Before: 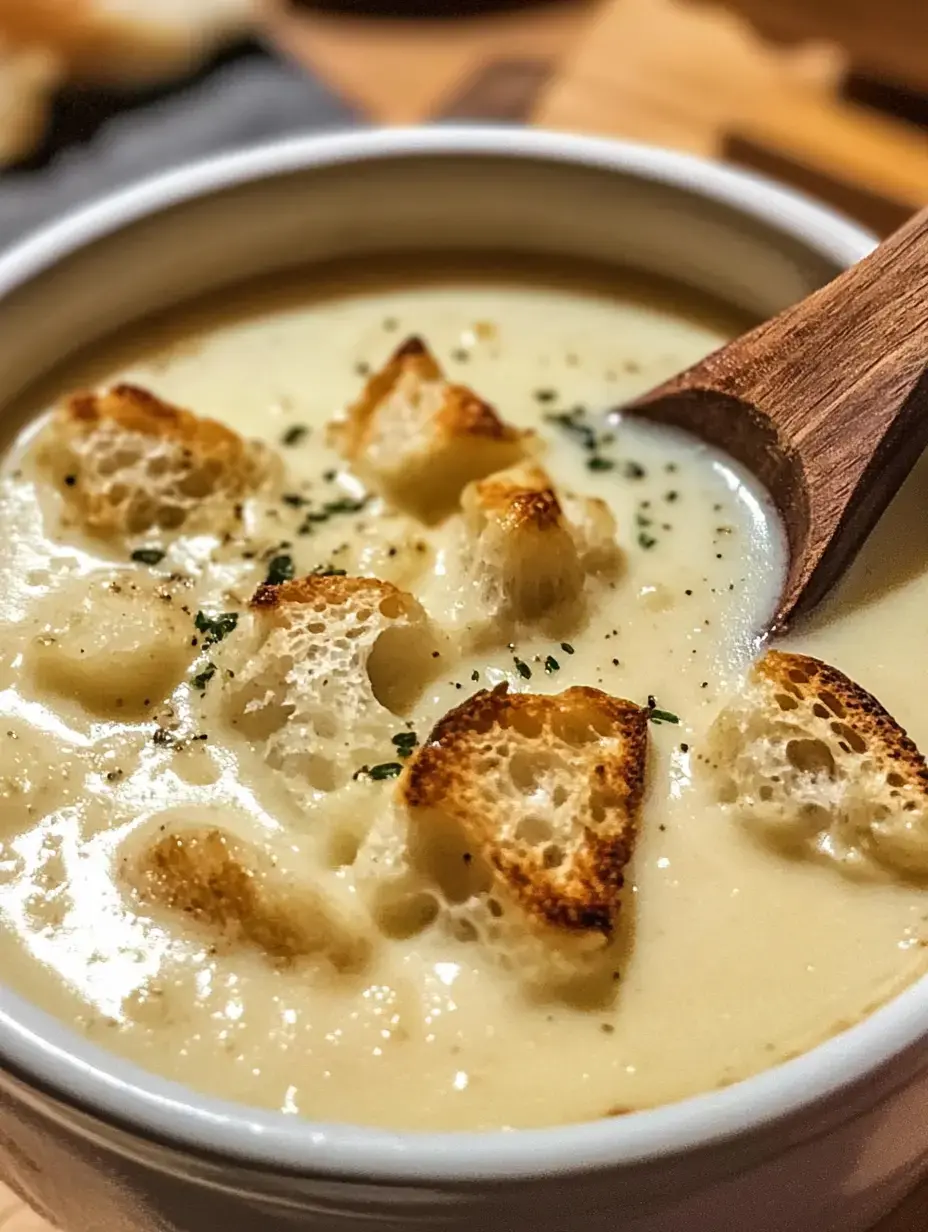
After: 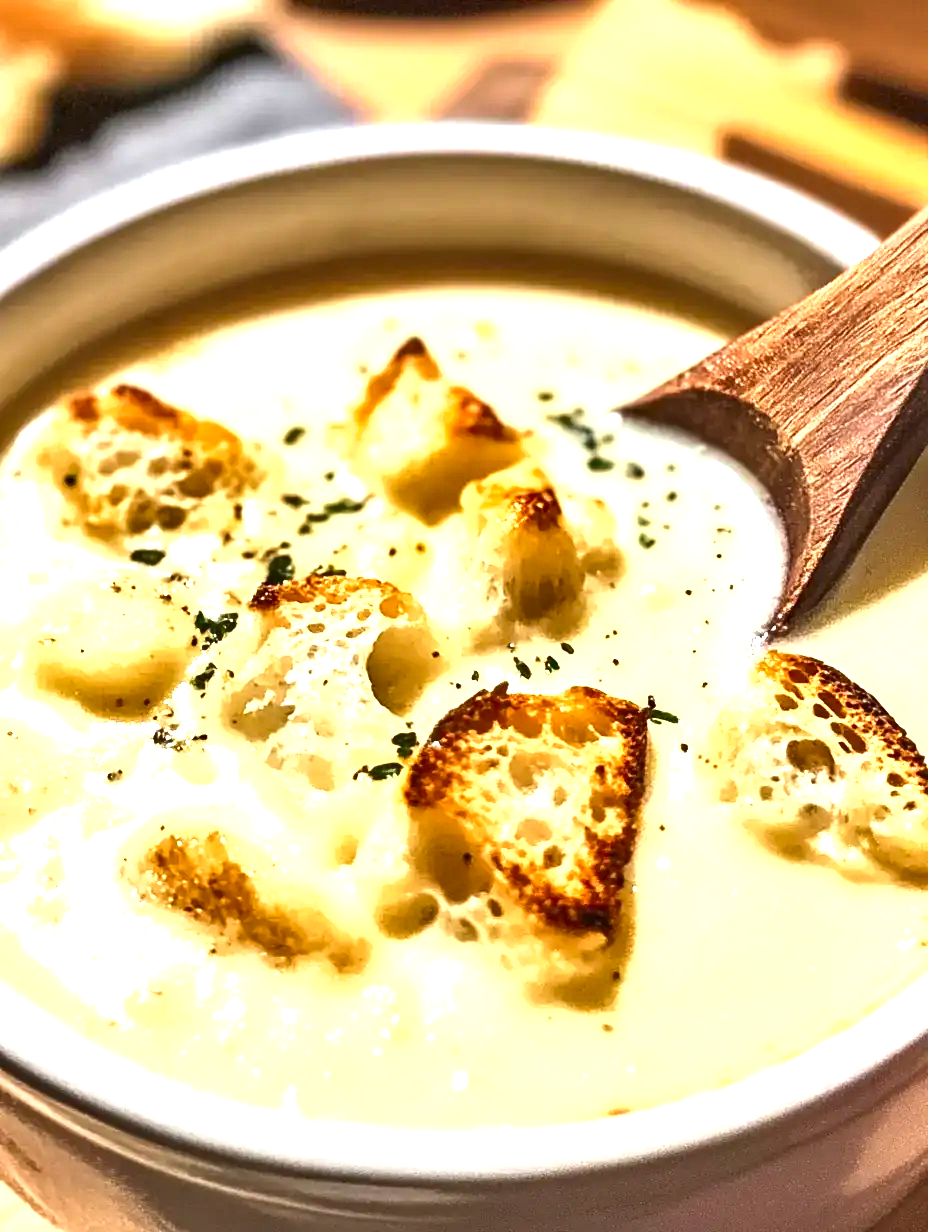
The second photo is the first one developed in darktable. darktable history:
exposure: black level correction 0, exposure 1.625 EV, compensate exposure bias true, compensate highlight preservation false
shadows and highlights: shadows 32, highlights -32, soften with gaussian
